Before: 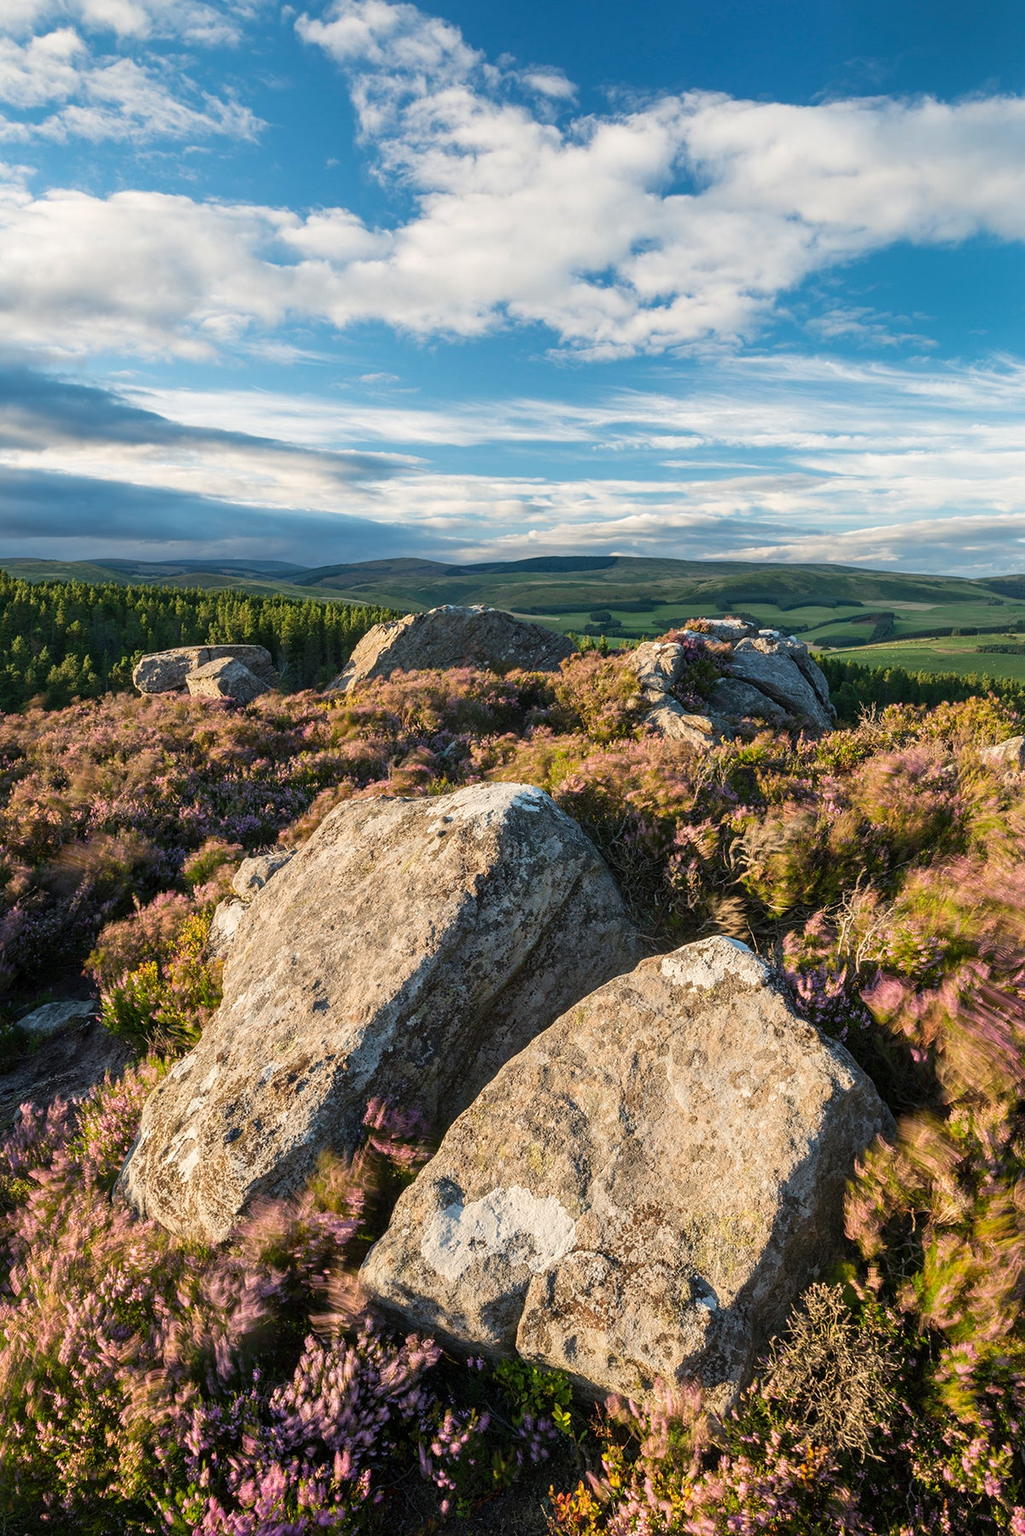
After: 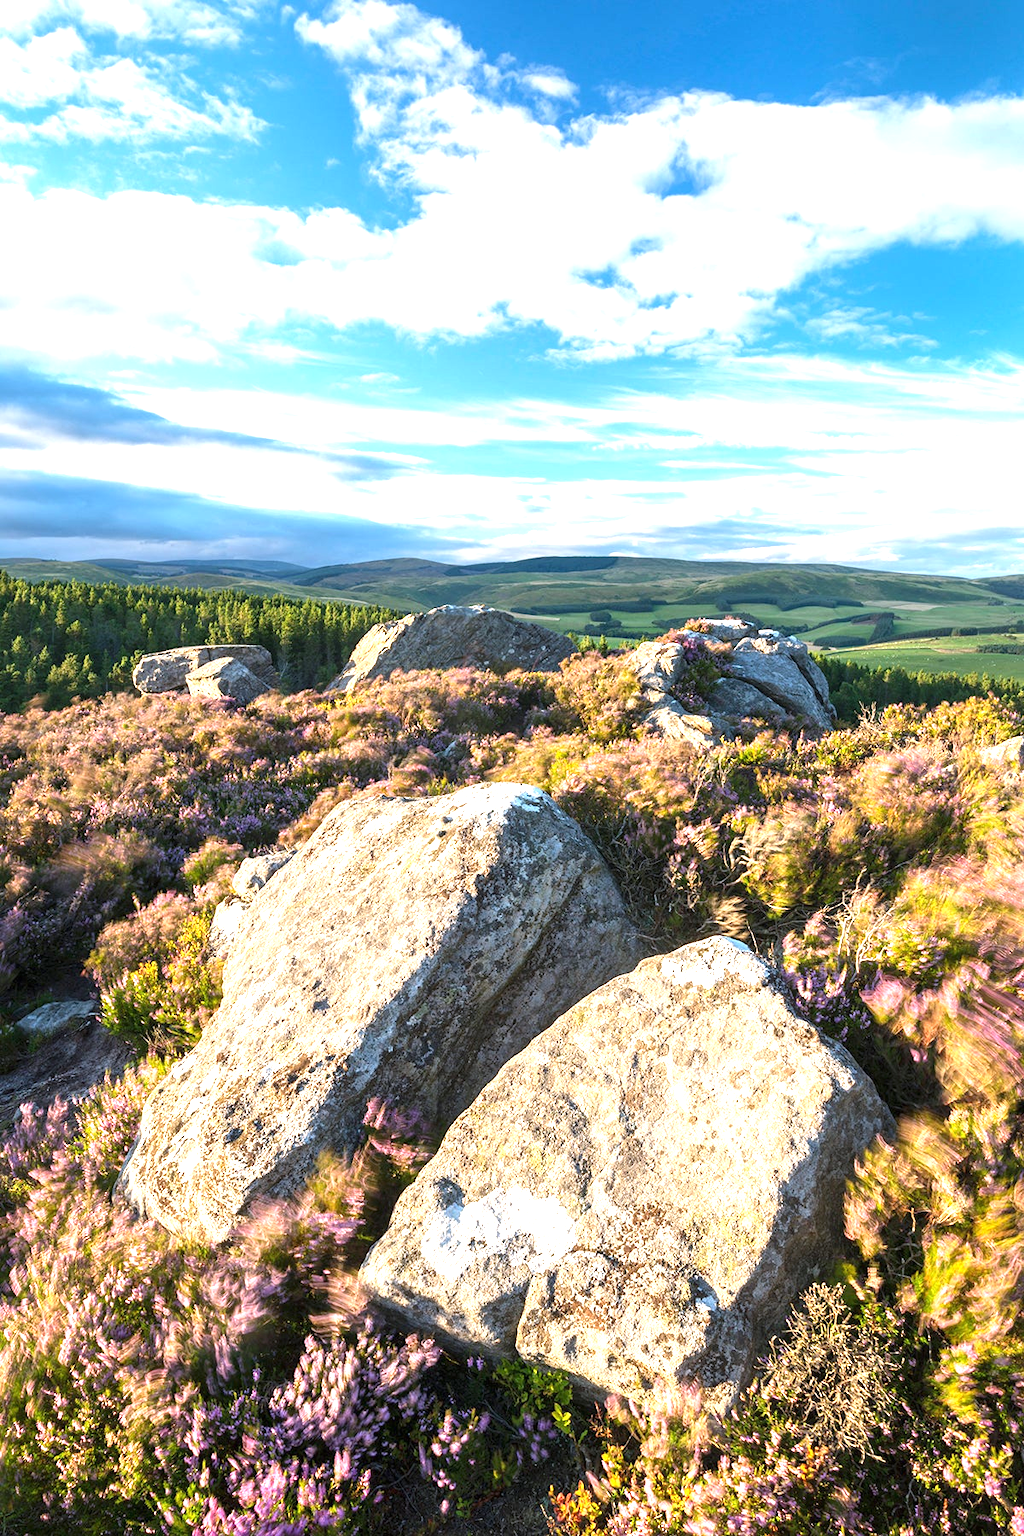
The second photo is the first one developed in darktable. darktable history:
exposure: black level correction 0, exposure 1.2 EV, compensate exposure bias true, compensate highlight preservation false
white balance: red 0.984, blue 1.059
